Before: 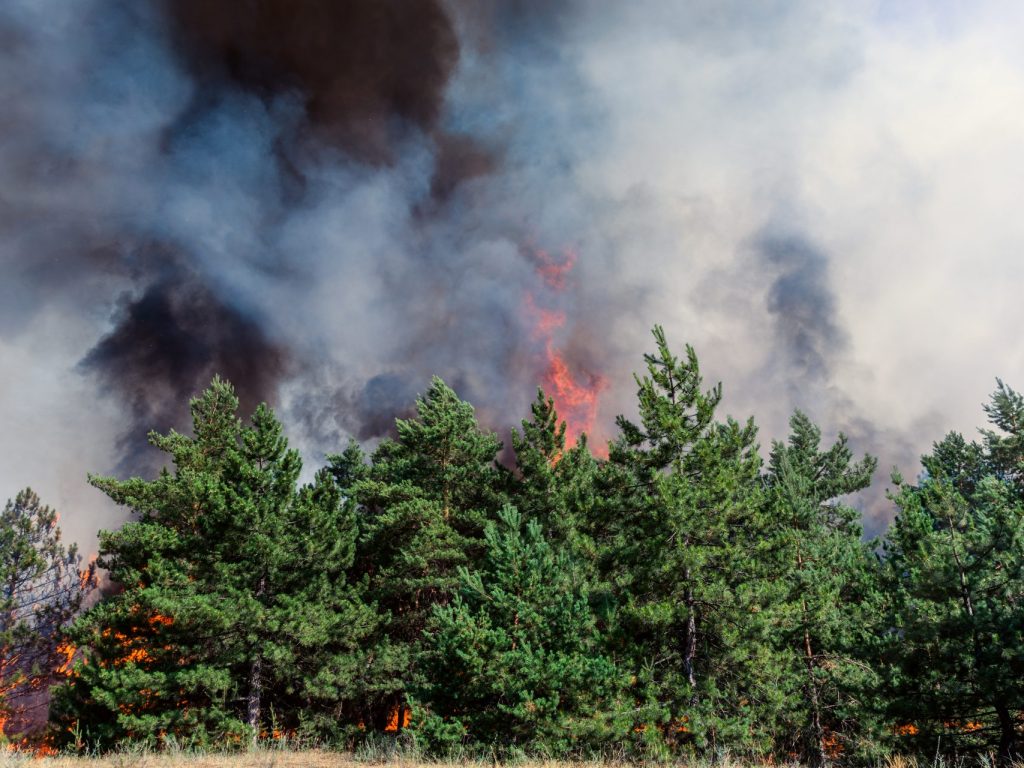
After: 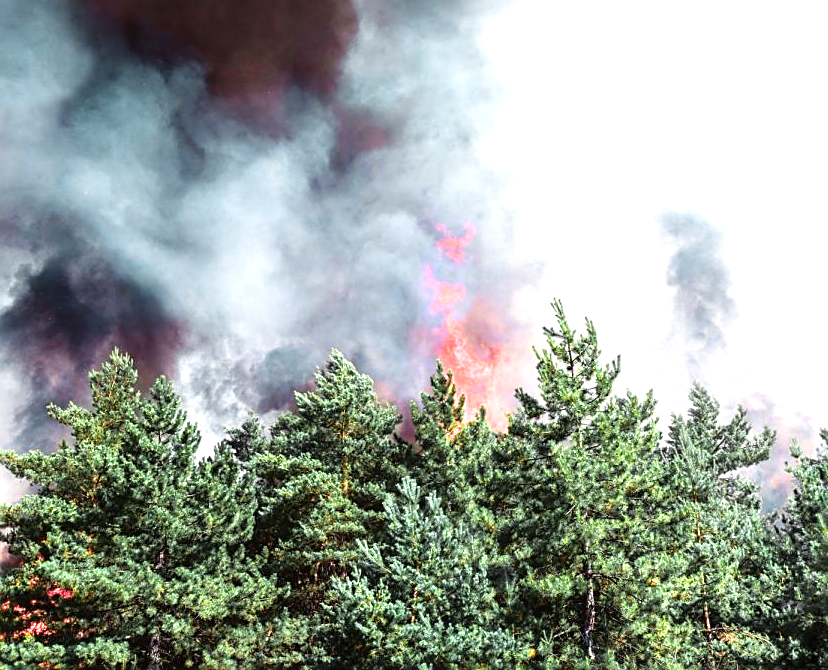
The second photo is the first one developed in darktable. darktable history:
sharpen: on, module defaults
contrast equalizer: y [[0.6 ×6], [0.55 ×6], [0 ×6], [0 ×6], [0 ×6]], mix -0.219
crop: left 9.912%, top 3.55%, right 9.19%, bottom 9.159%
exposure: exposure 1 EV, compensate exposure bias true, compensate highlight preservation false
color zones: curves: ch0 [(0.257, 0.558) (0.75, 0.565)]; ch1 [(0.004, 0.857) (0.14, 0.416) (0.257, 0.695) (0.442, 0.032) (0.736, 0.266) (0.891, 0.741)]; ch2 [(0, 0.623) (0.112, 0.436) (0.271, 0.474) (0.516, 0.64) (0.743, 0.286)]
tone equalizer: -8 EV -0.389 EV, -7 EV -0.36 EV, -6 EV -0.298 EV, -5 EV -0.25 EV, -3 EV 0.246 EV, -2 EV 0.34 EV, -1 EV 0.405 EV, +0 EV 0.407 EV
